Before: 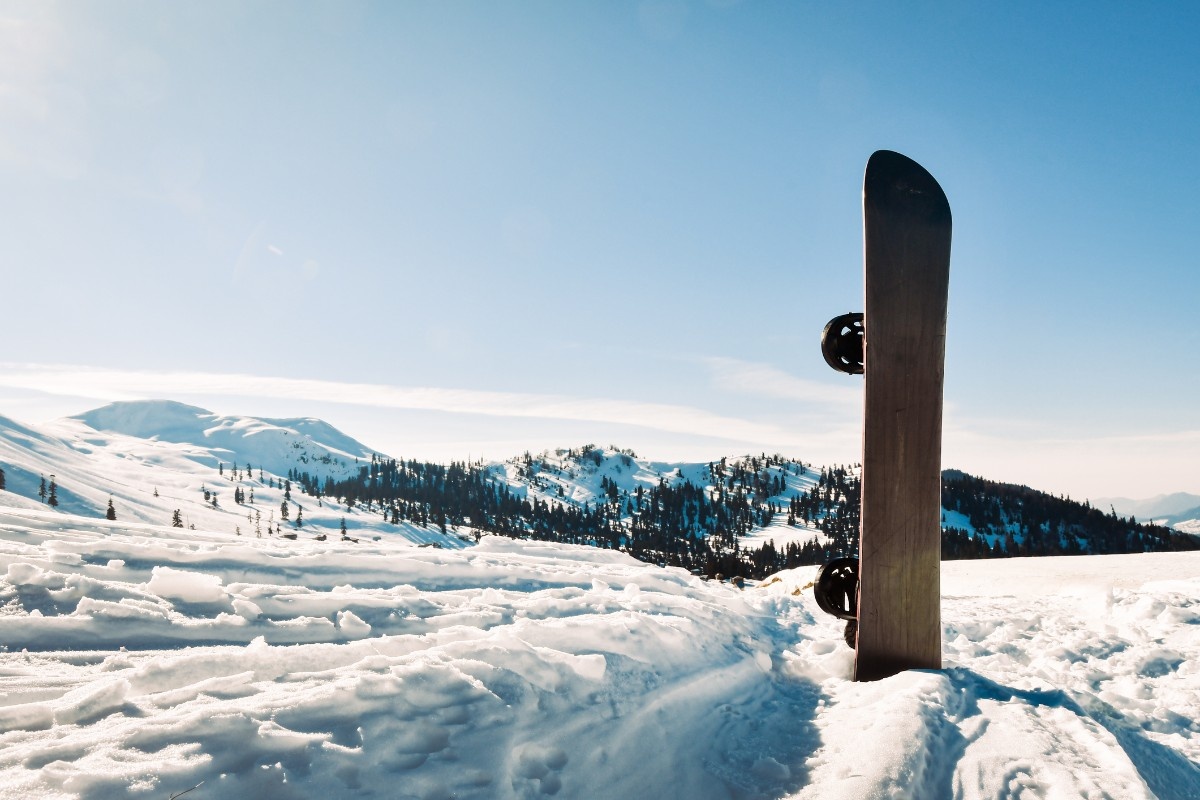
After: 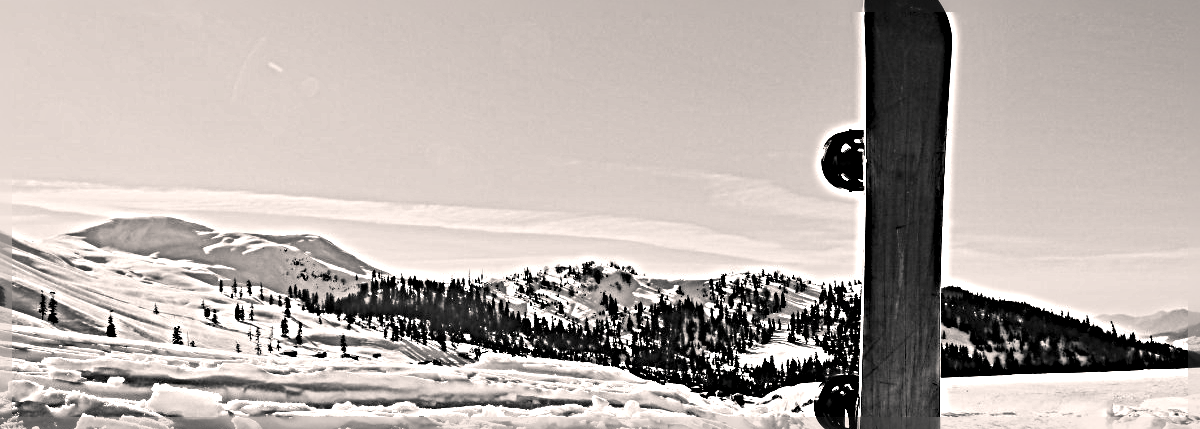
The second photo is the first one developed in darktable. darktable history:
sharpen: radius 6.26, amount 1.786, threshold 0.037
color calibration: output gray [0.22, 0.42, 0.37, 0], illuminant same as pipeline (D50), adaptation XYZ, x 0.346, y 0.358, temperature 5017.38 K
crop and rotate: top 22.876%, bottom 23.419%
color balance rgb: highlights gain › chroma 1.709%, highlights gain › hue 55.84°, perceptual saturation grading › global saturation 30.849%, global vibrance 20%
shadows and highlights: shadows 36.96, highlights -26.73, soften with gaussian
